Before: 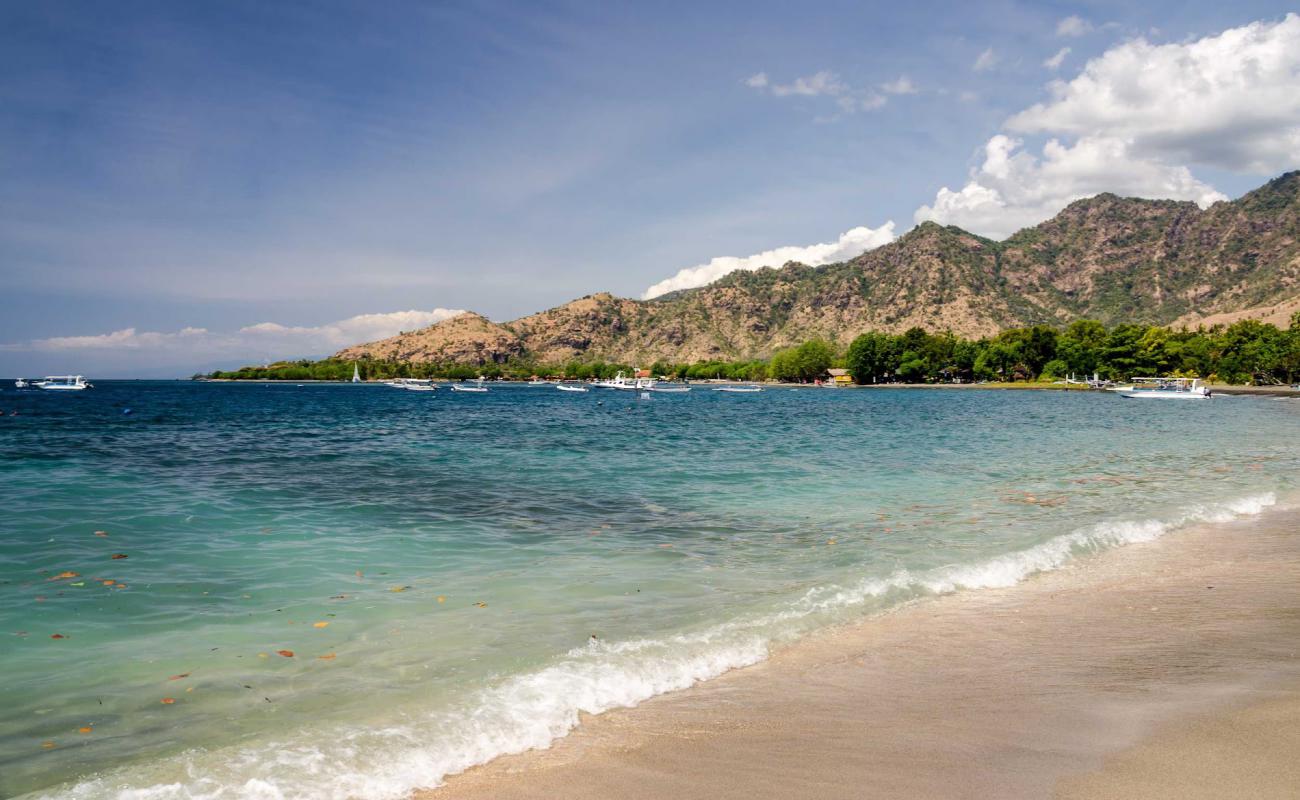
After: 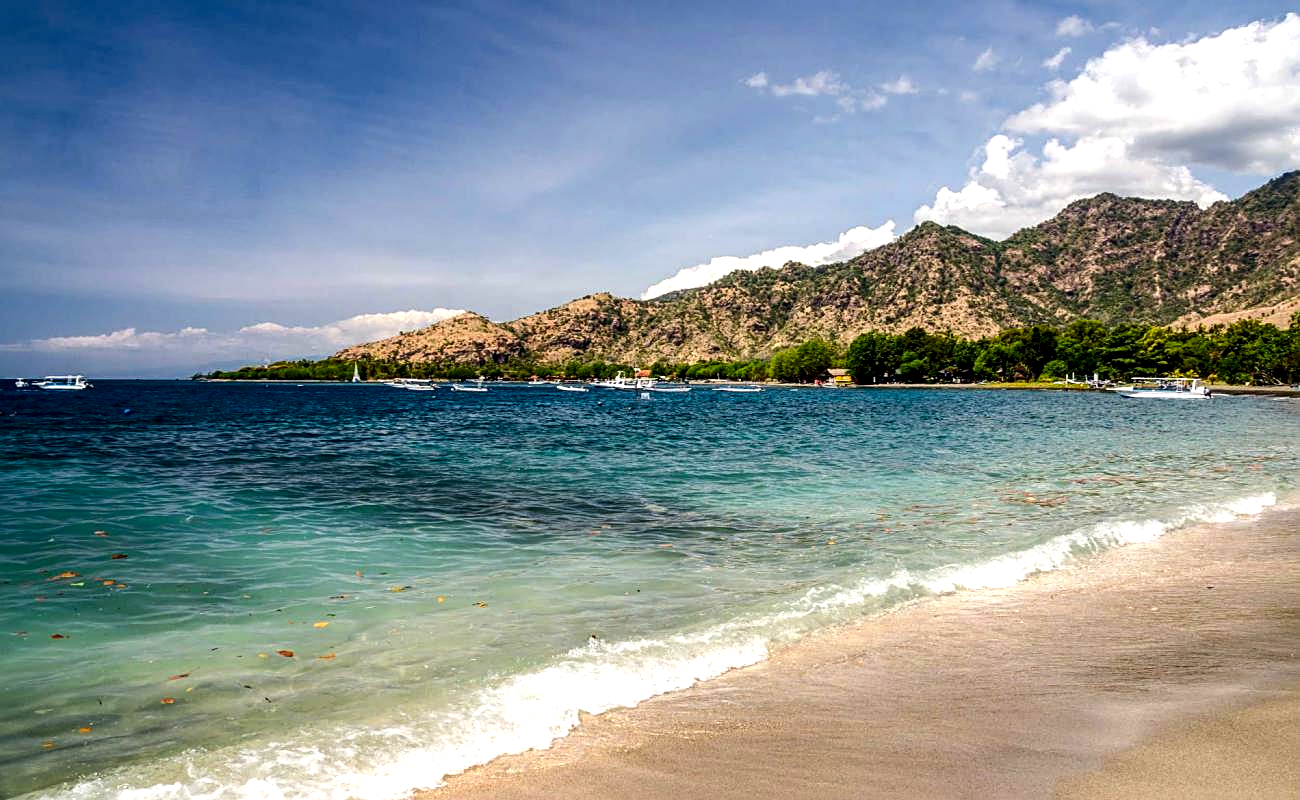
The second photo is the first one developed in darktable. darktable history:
local contrast: detail 130%
sharpen: on, module defaults
tone equalizer: -8 EV -0.385 EV, -7 EV -0.415 EV, -6 EV -0.367 EV, -5 EV -0.214 EV, -3 EV 0.205 EV, -2 EV 0.305 EV, -1 EV 0.367 EV, +0 EV 0.392 EV, edges refinement/feathering 500, mask exposure compensation -1.57 EV, preserve details guided filter
contrast brightness saturation: contrast 0.122, brightness -0.124, saturation 0.199
